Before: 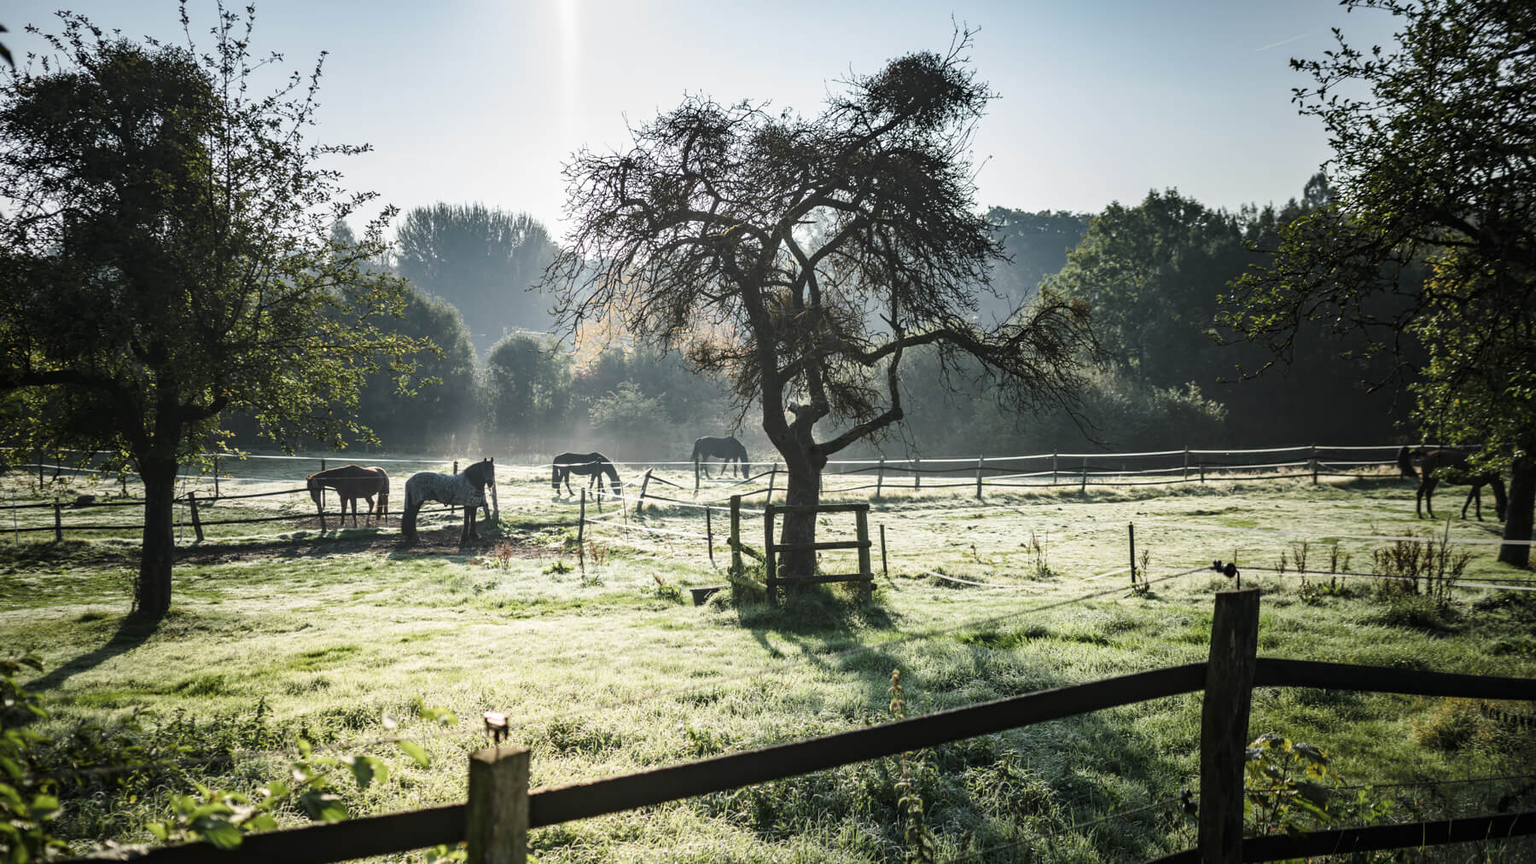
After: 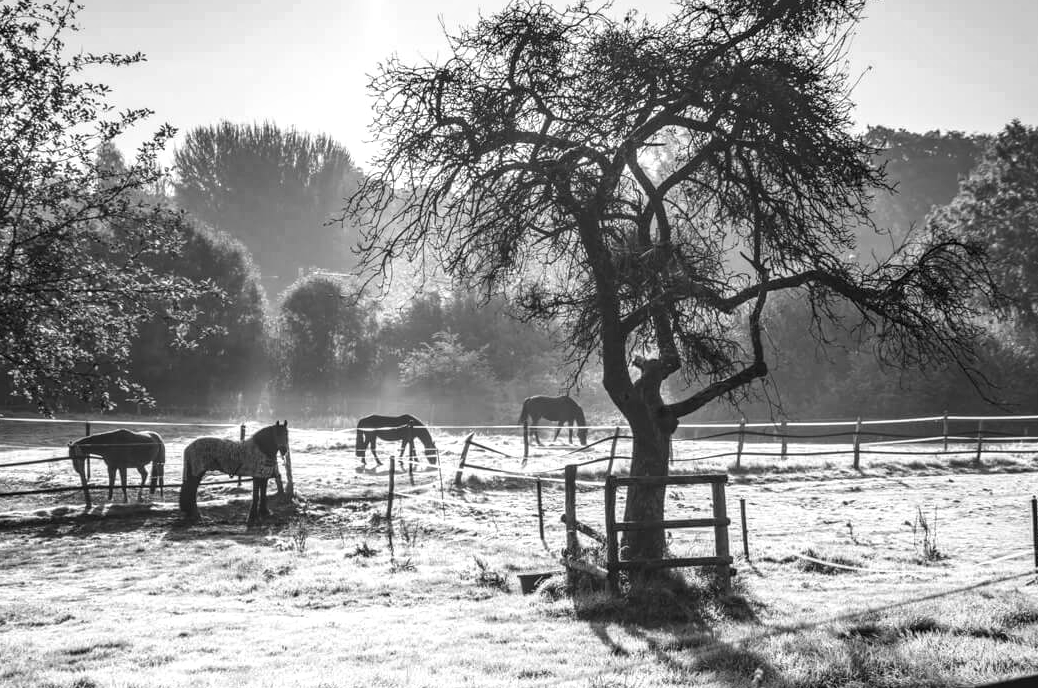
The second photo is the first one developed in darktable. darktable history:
color zones: curves: ch0 [(0.002, 0.593) (0.143, 0.417) (0.285, 0.541) (0.455, 0.289) (0.608, 0.327) (0.727, 0.283) (0.869, 0.571) (1, 0.603)]; ch1 [(0, 0) (0.143, 0) (0.286, 0) (0.429, 0) (0.571, 0) (0.714, 0) (0.857, 0)]
exposure: black level correction 0.001, exposure 0.142 EV, compensate exposure bias true, compensate highlight preservation false
crop: left 16.208%, top 11.474%, right 26.106%, bottom 20.542%
local contrast: on, module defaults
